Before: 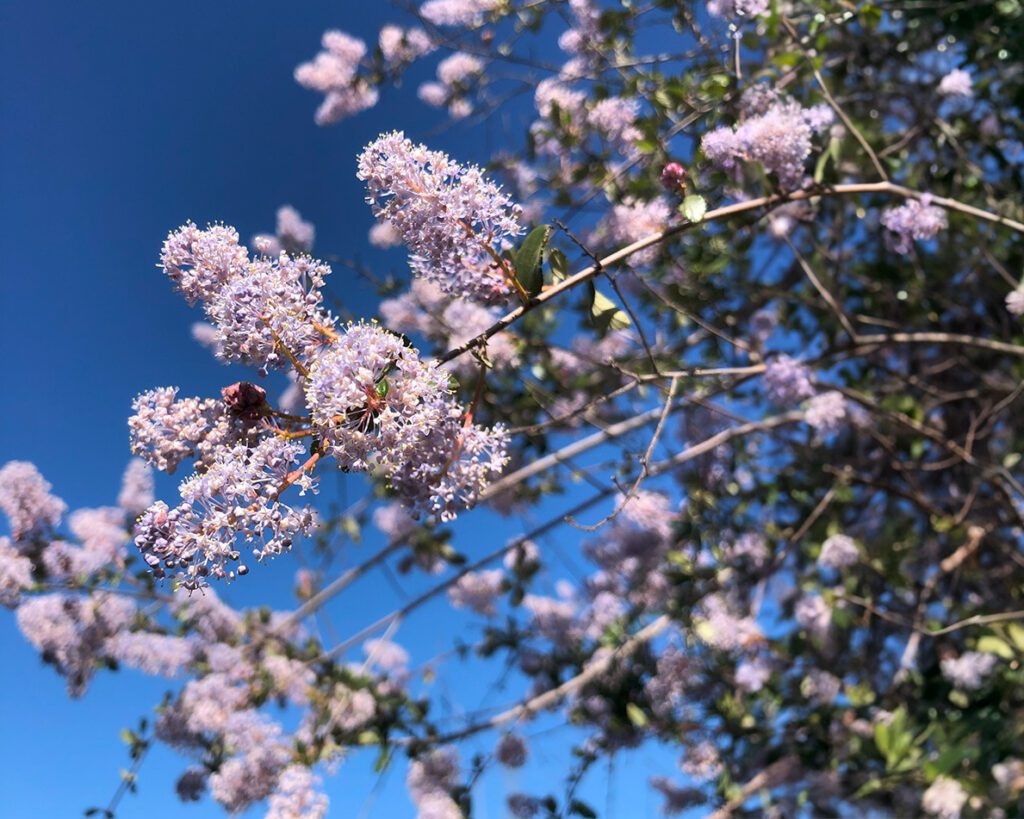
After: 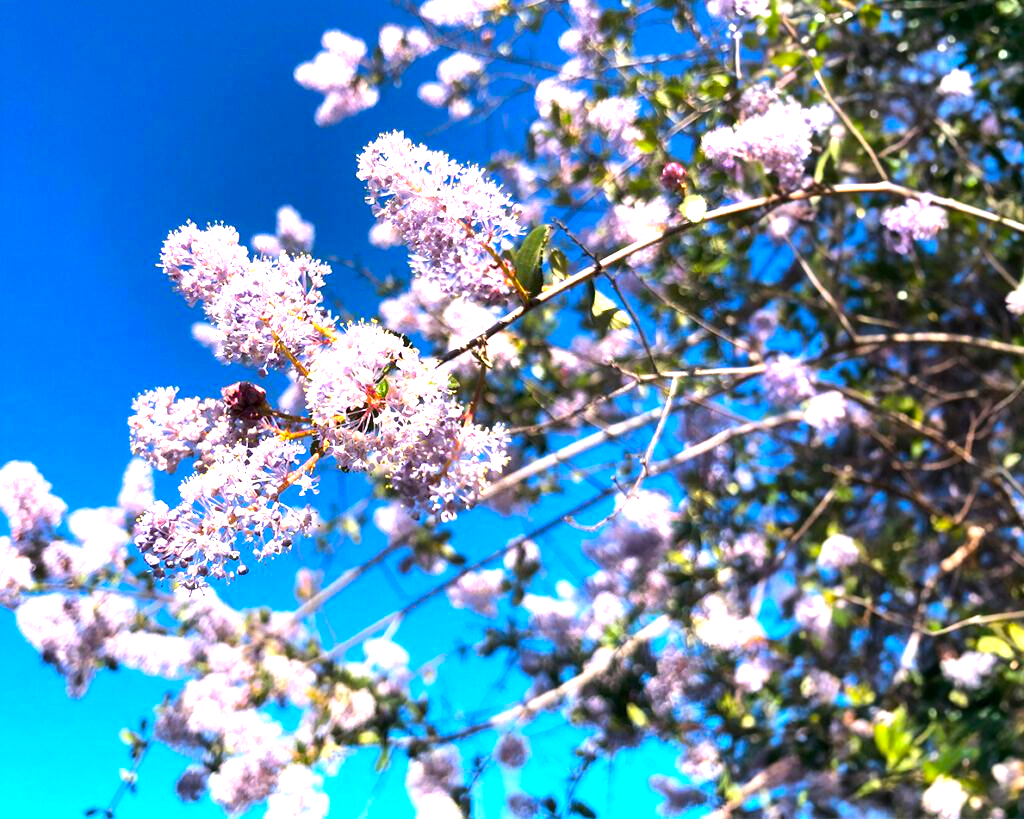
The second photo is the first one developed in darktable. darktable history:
exposure: black level correction 0, exposure 1 EV, compensate exposure bias true, compensate highlight preservation false
color balance rgb: linear chroma grading › global chroma 15%, perceptual saturation grading › global saturation 30%
tone equalizer: -8 EV -0.417 EV, -7 EV -0.389 EV, -6 EV -0.333 EV, -5 EV -0.222 EV, -3 EV 0.222 EV, -2 EV 0.333 EV, -1 EV 0.389 EV, +0 EV 0.417 EV, edges refinement/feathering 500, mask exposure compensation -1.57 EV, preserve details no
